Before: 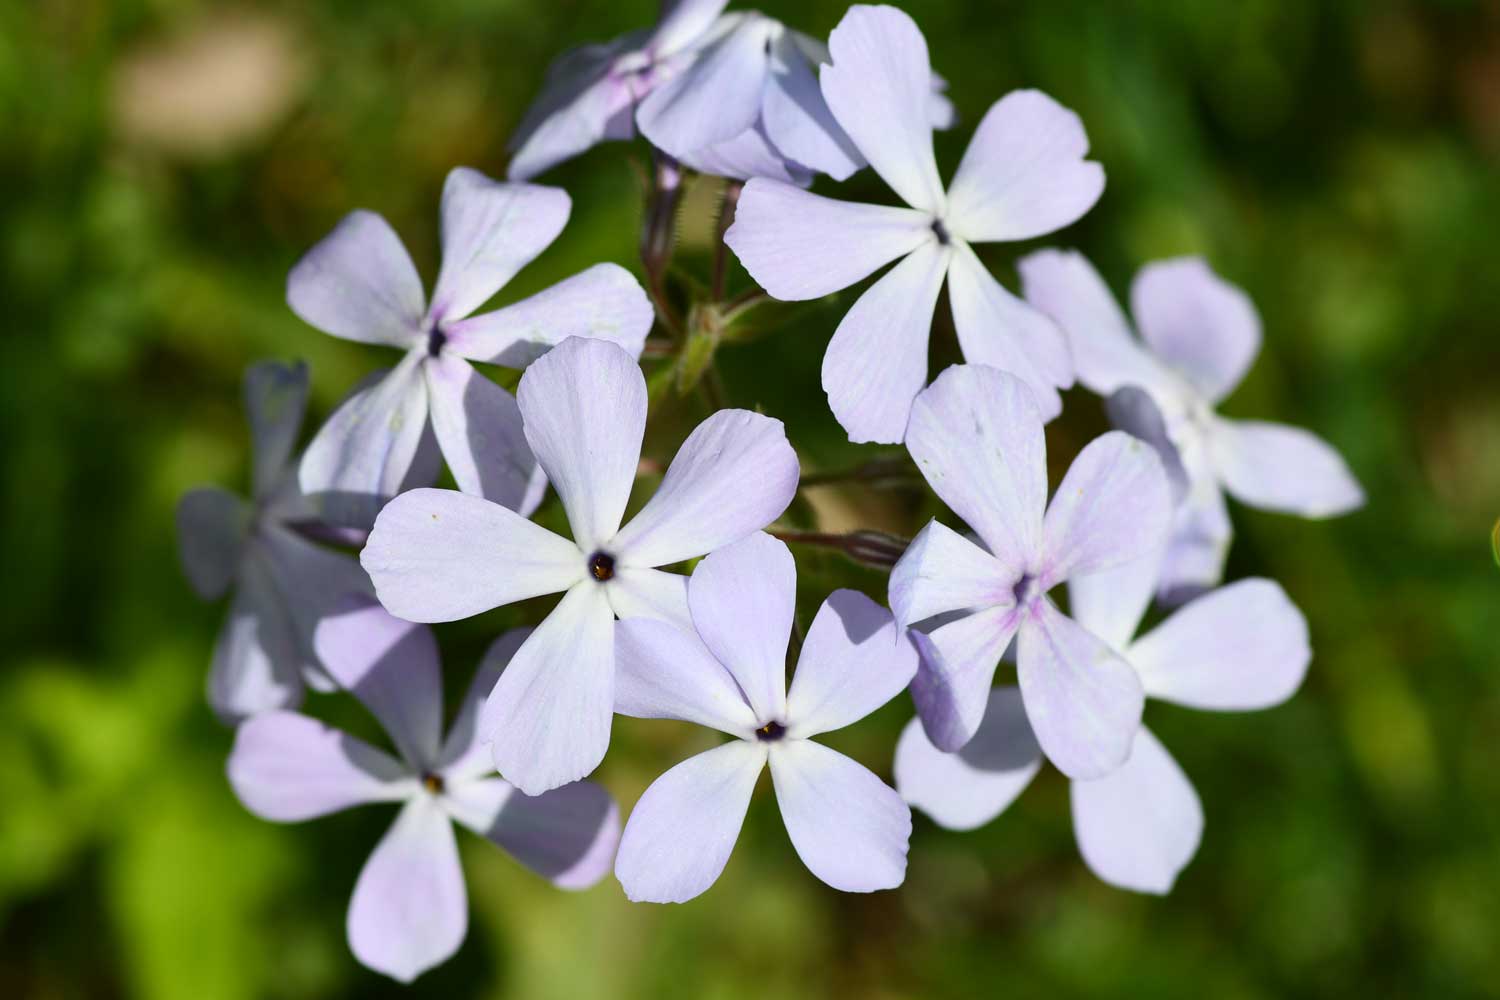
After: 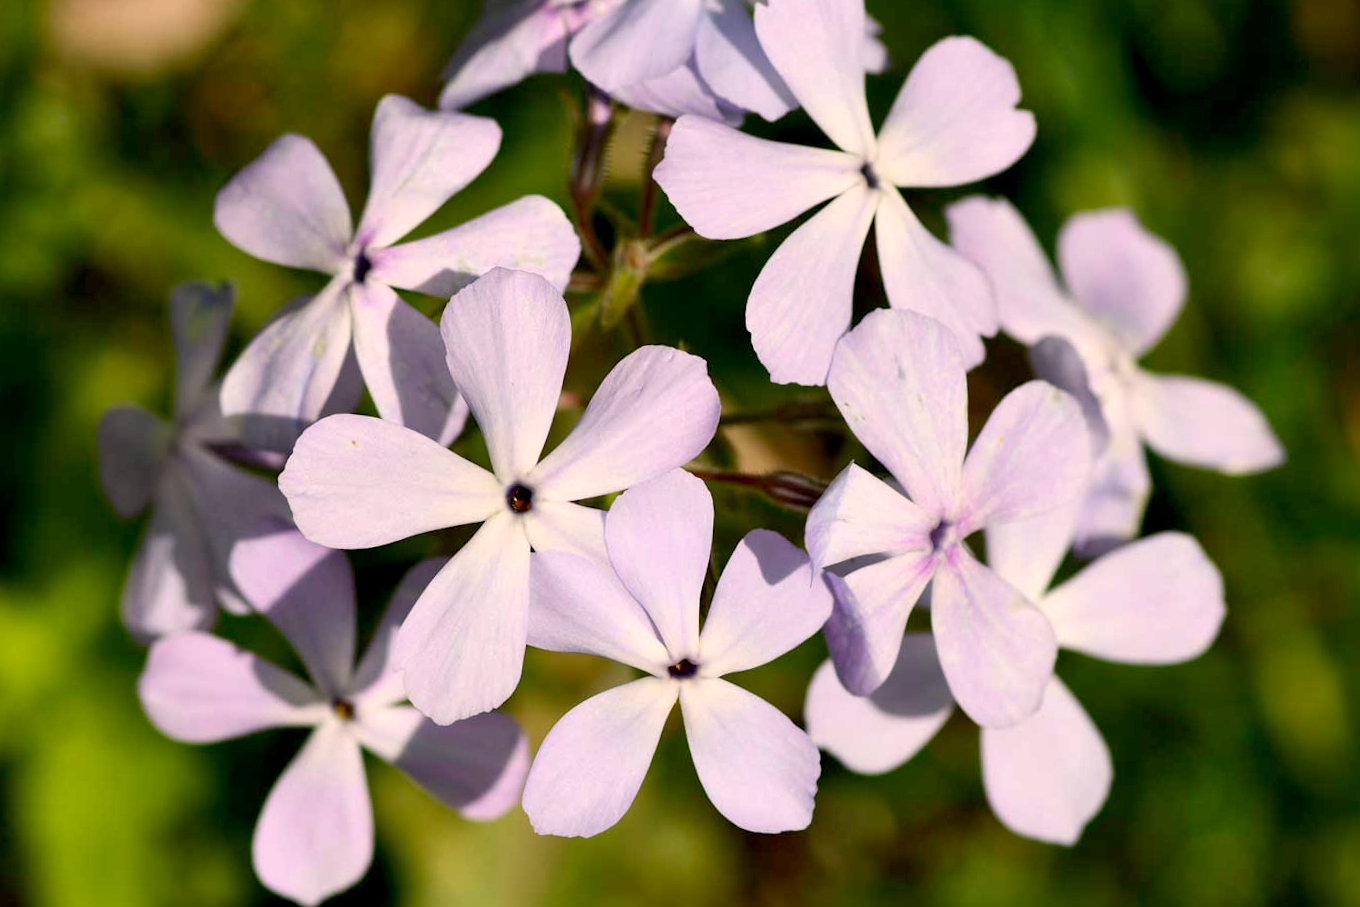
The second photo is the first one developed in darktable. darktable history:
exposure: black level correction 0.01, exposure 0.011 EV, compensate highlight preservation false
white balance: red 1.127, blue 0.943
crop and rotate: angle -1.96°, left 3.097%, top 4.154%, right 1.586%, bottom 0.529%
